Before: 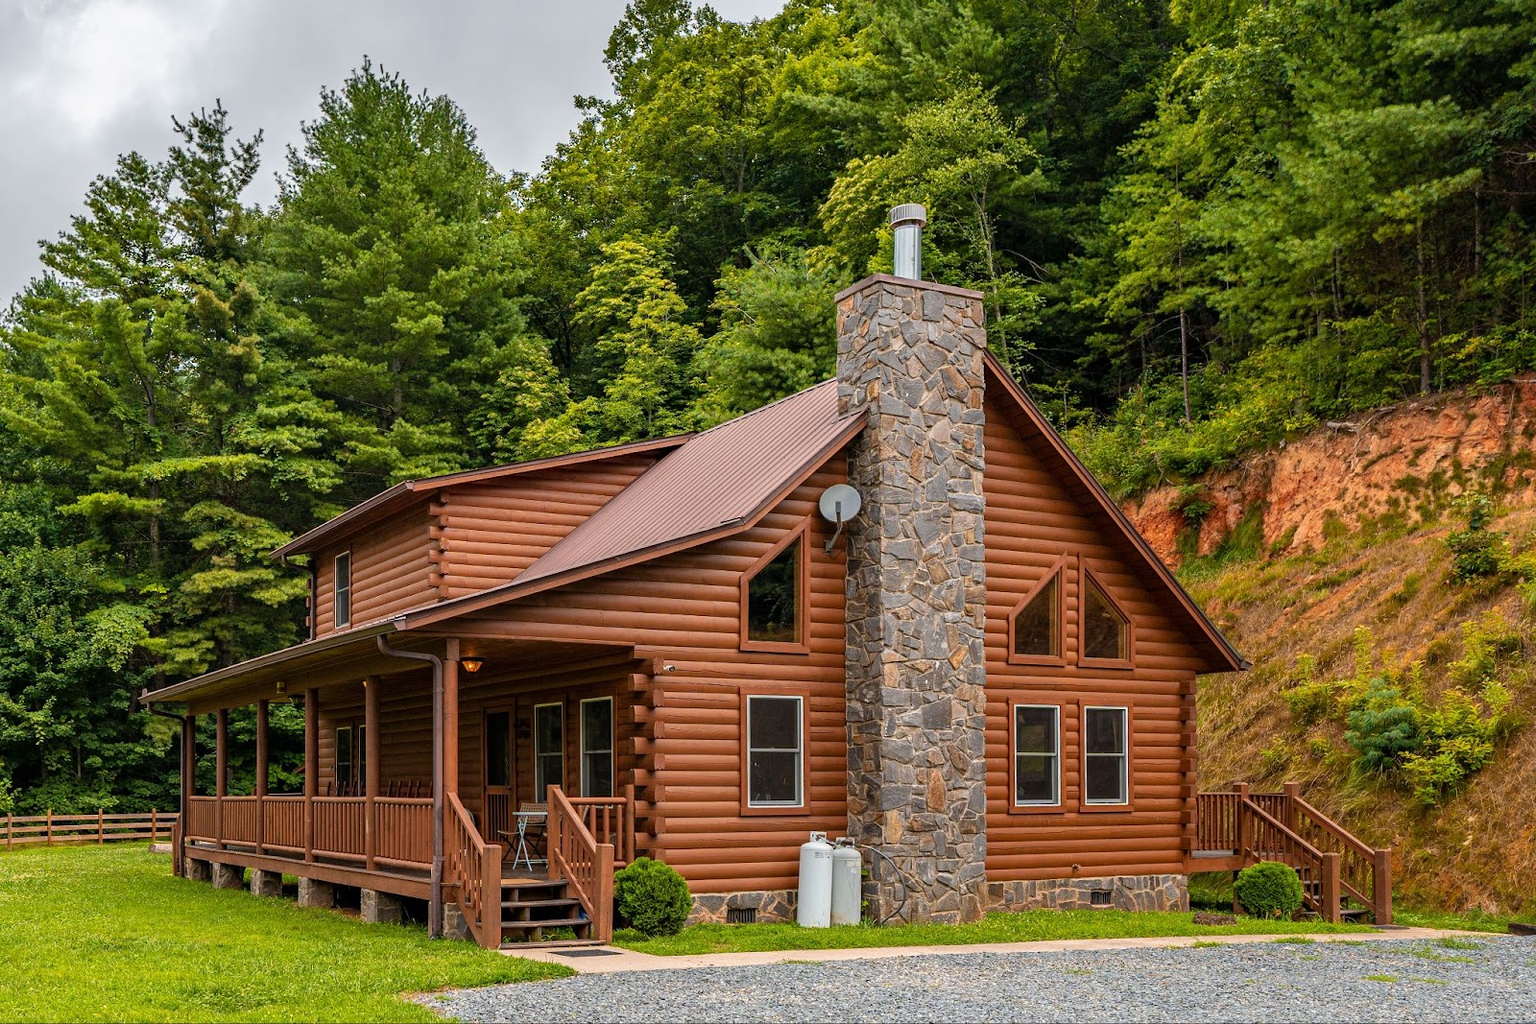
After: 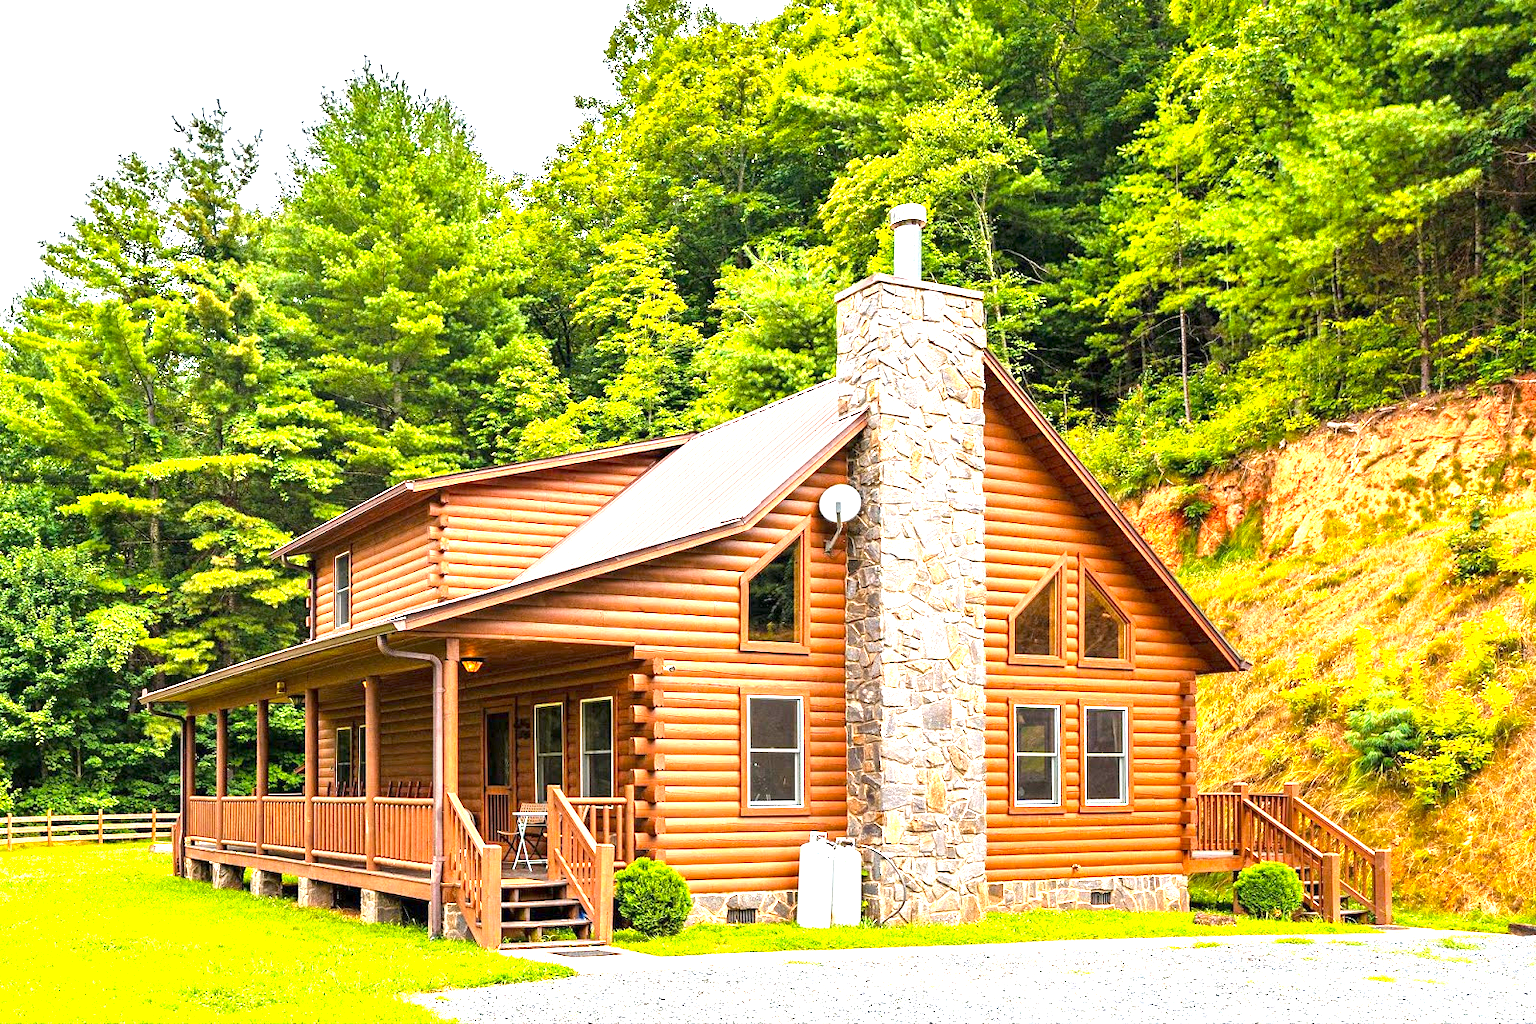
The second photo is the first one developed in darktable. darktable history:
color balance: output saturation 110%
exposure: exposure 2.25 EV, compensate highlight preservation false
